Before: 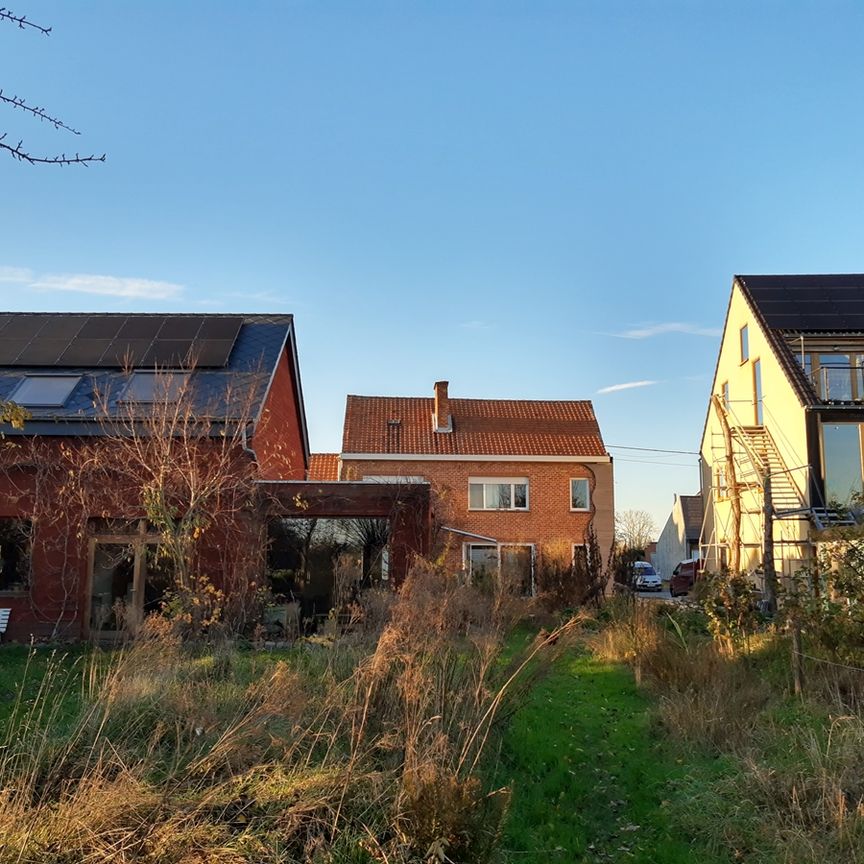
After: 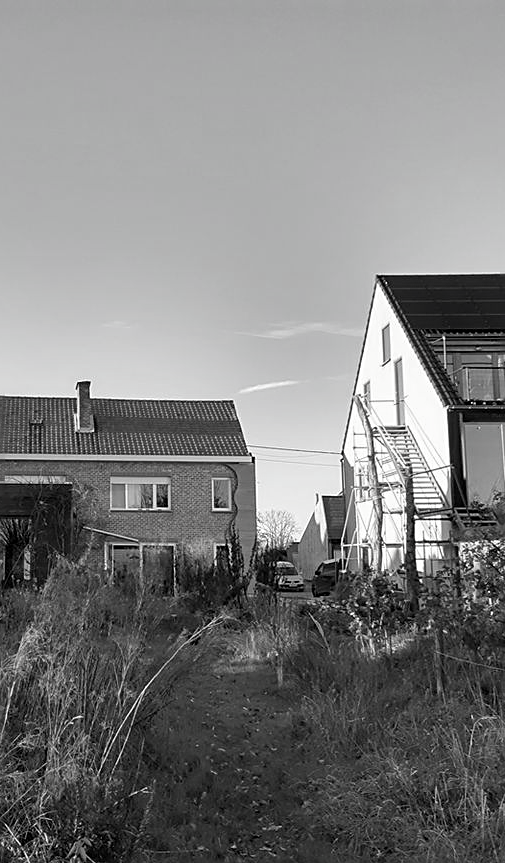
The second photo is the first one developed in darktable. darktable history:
crop: left 41.528%
sharpen: on, module defaults
base curve: preserve colors none
contrast brightness saturation: saturation -0.989
